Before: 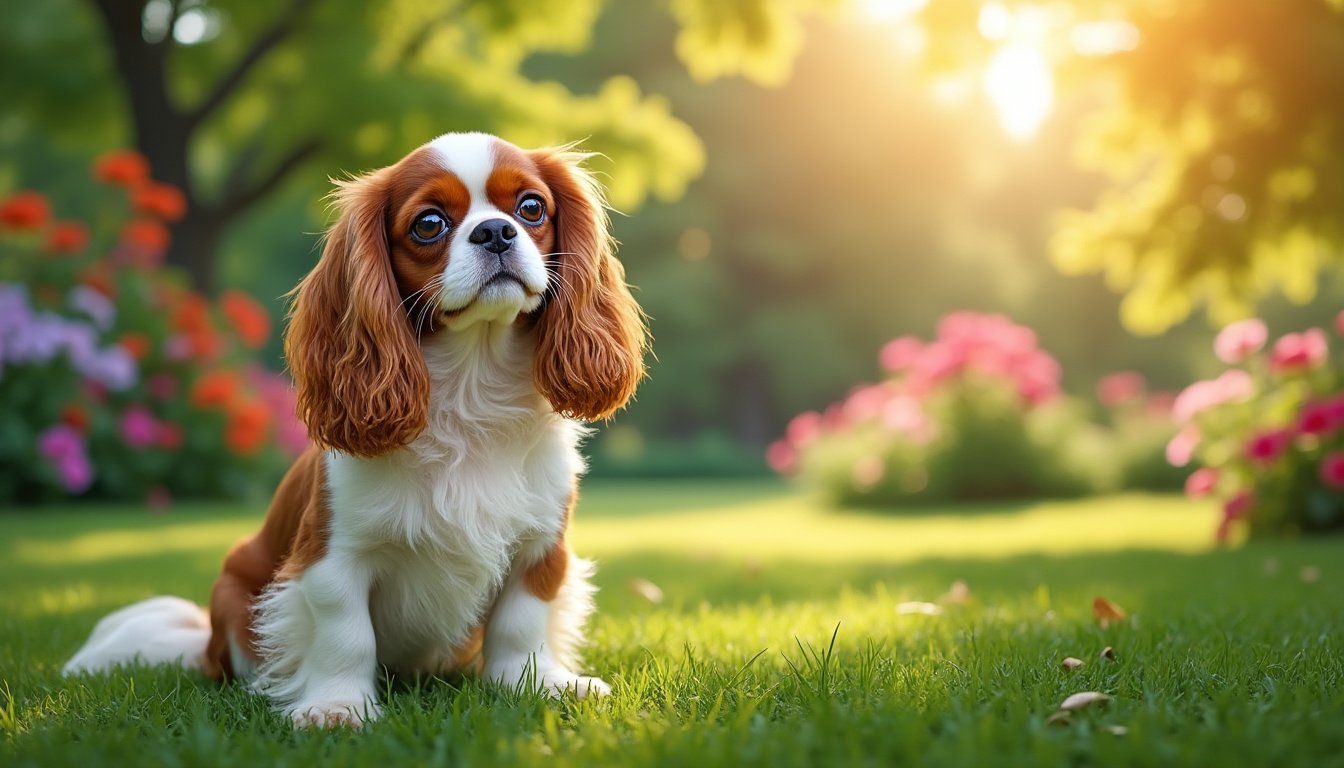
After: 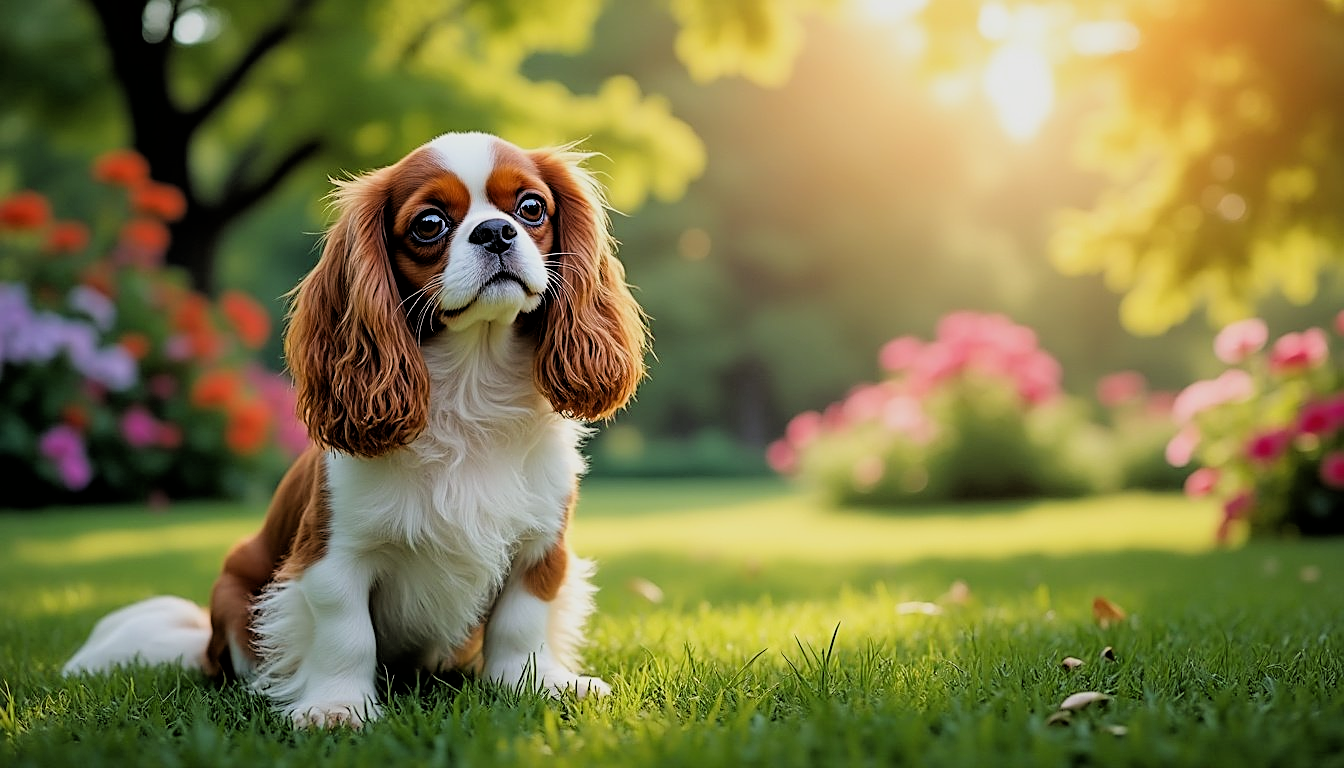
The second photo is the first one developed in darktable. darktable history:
sharpen: on, module defaults
filmic rgb: black relative exposure -3.43 EV, white relative exposure 3.46 EV, hardness 2.36, contrast 1.104
